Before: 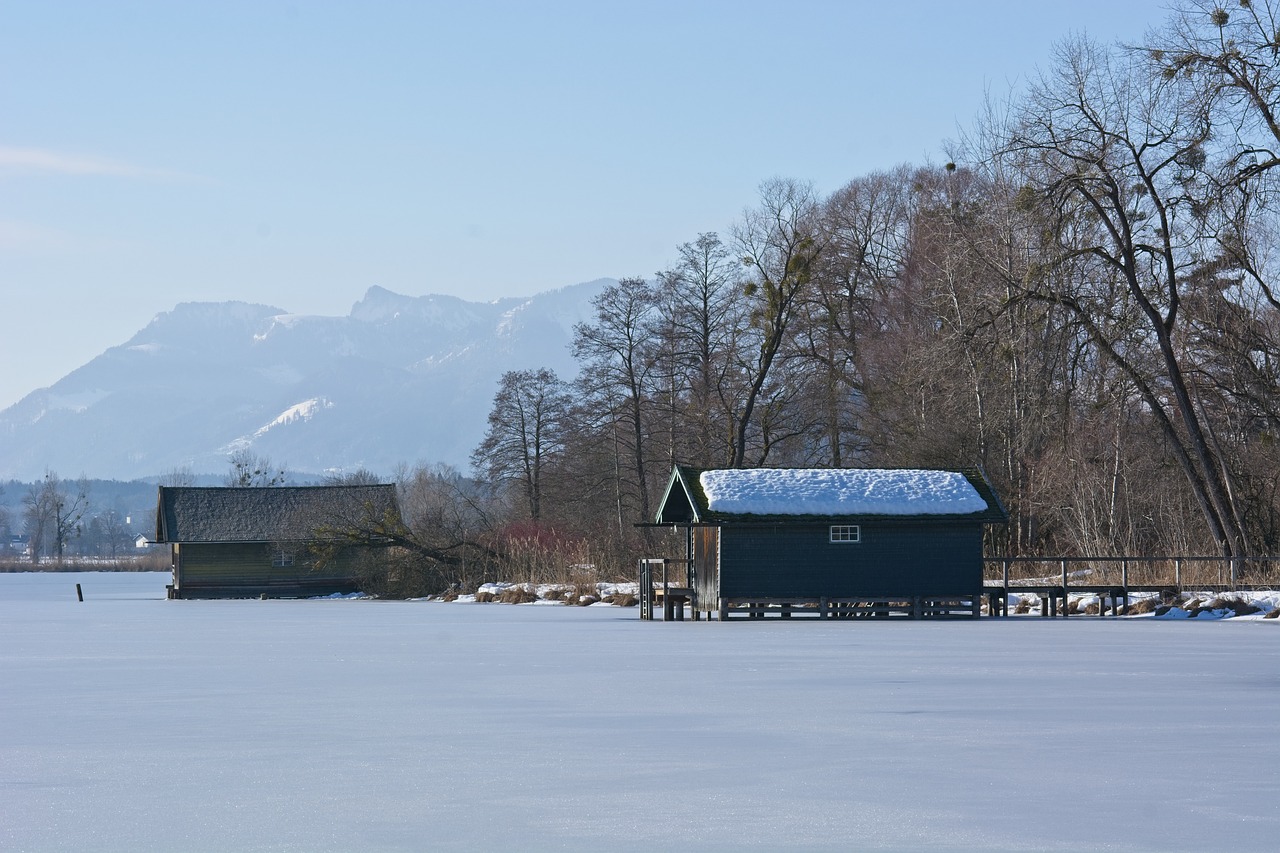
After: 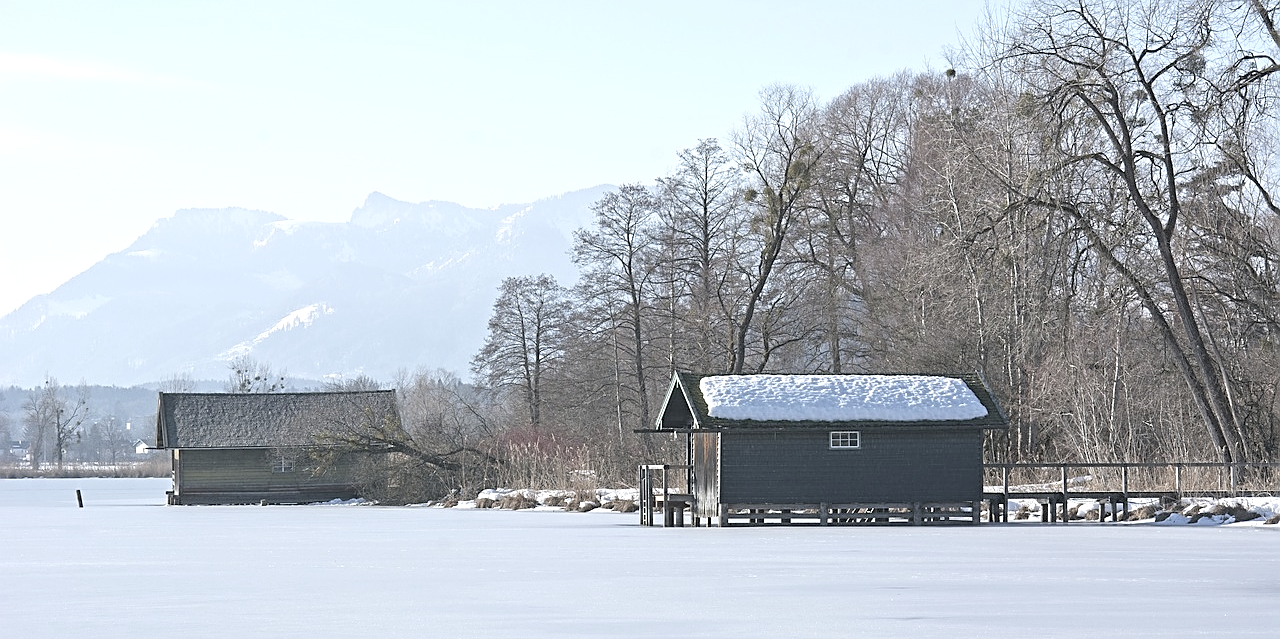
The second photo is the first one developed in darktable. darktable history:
contrast brightness saturation: brightness 0.183, saturation -0.483
exposure: black level correction 0, exposure 0.692 EV, compensate highlight preservation false
crop: top 11.035%, bottom 13.938%
sharpen: on, module defaults
